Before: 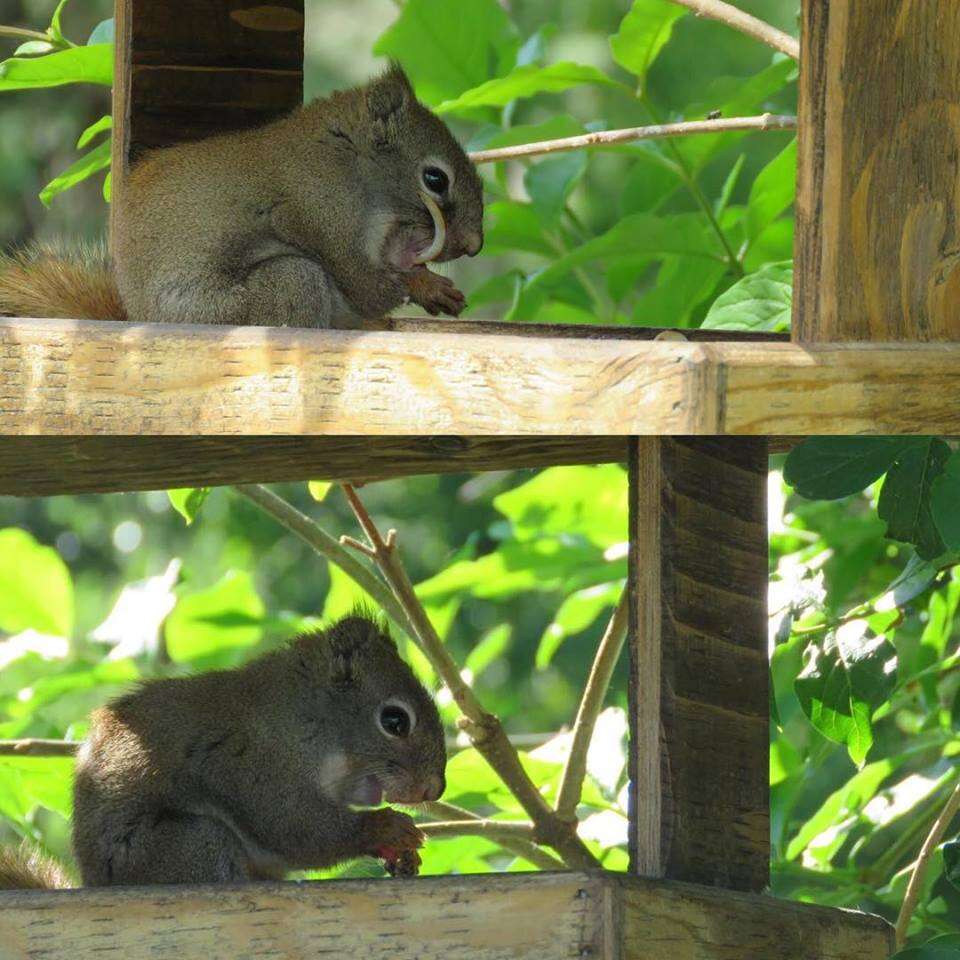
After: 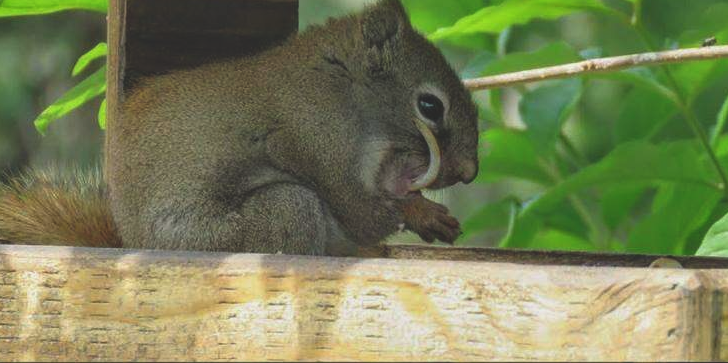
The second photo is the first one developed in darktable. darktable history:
local contrast: on, module defaults
exposure: black level correction -0.029, compensate highlight preservation false
crop: left 0.558%, top 7.642%, right 23.558%, bottom 54.506%
shadows and highlights: shadows 80.98, white point adjustment -8.94, highlights -61.45, soften with gaussian
